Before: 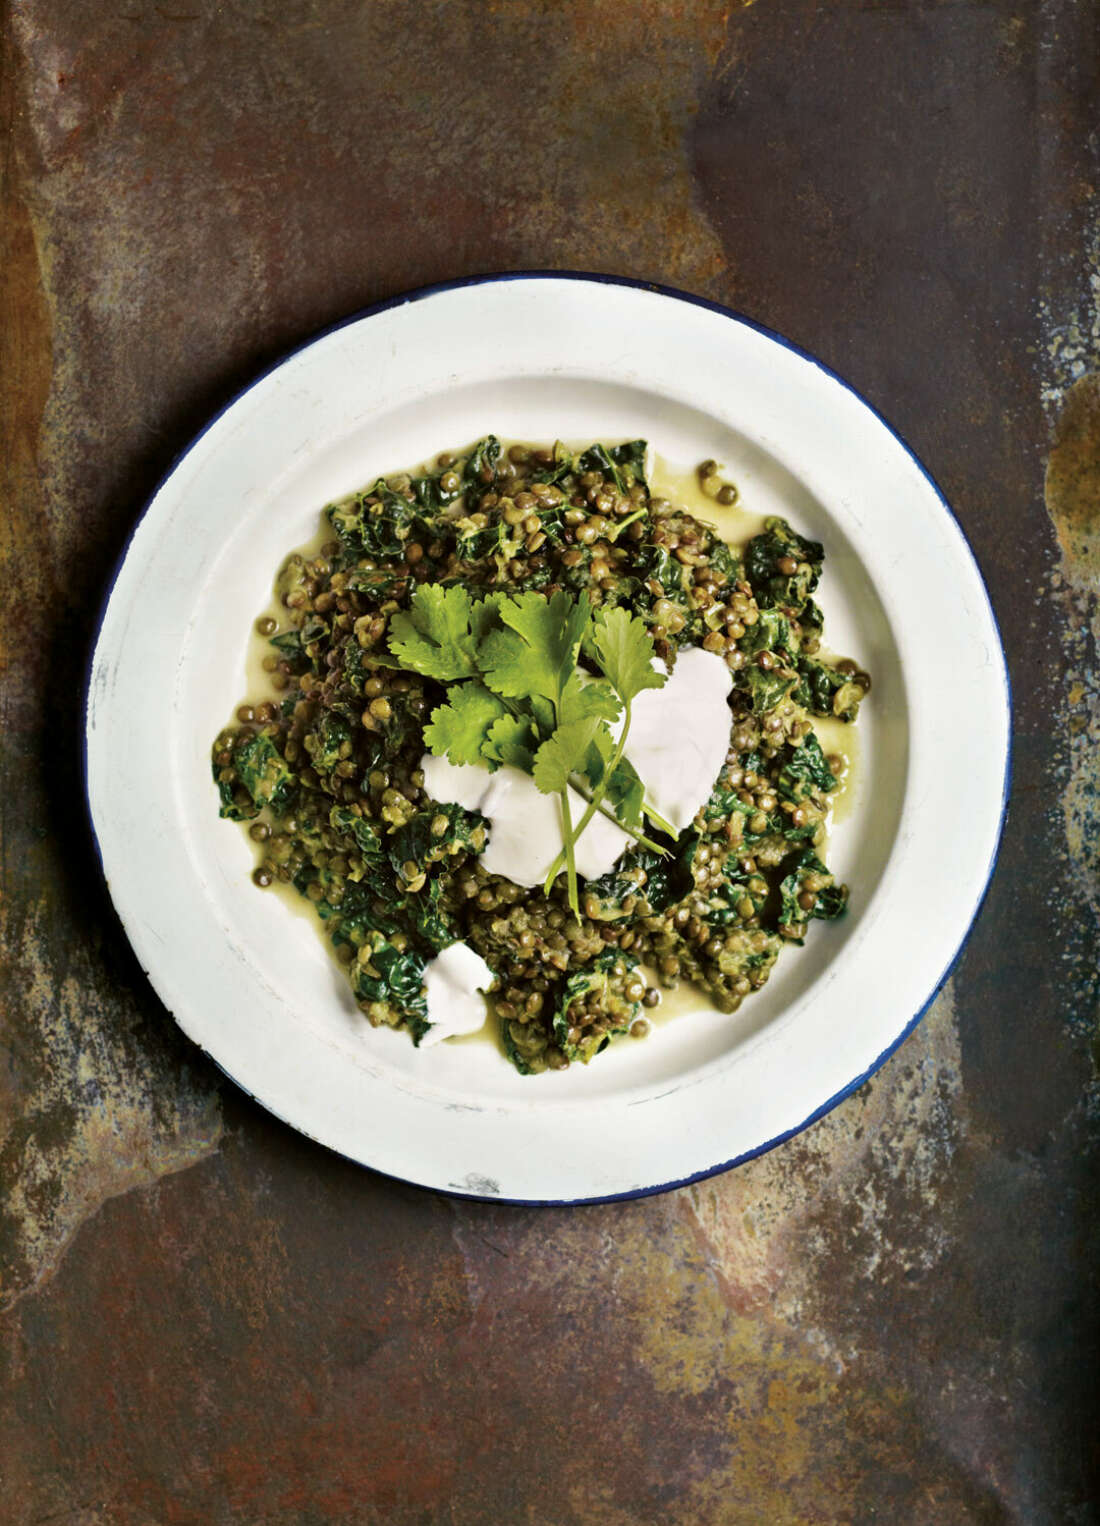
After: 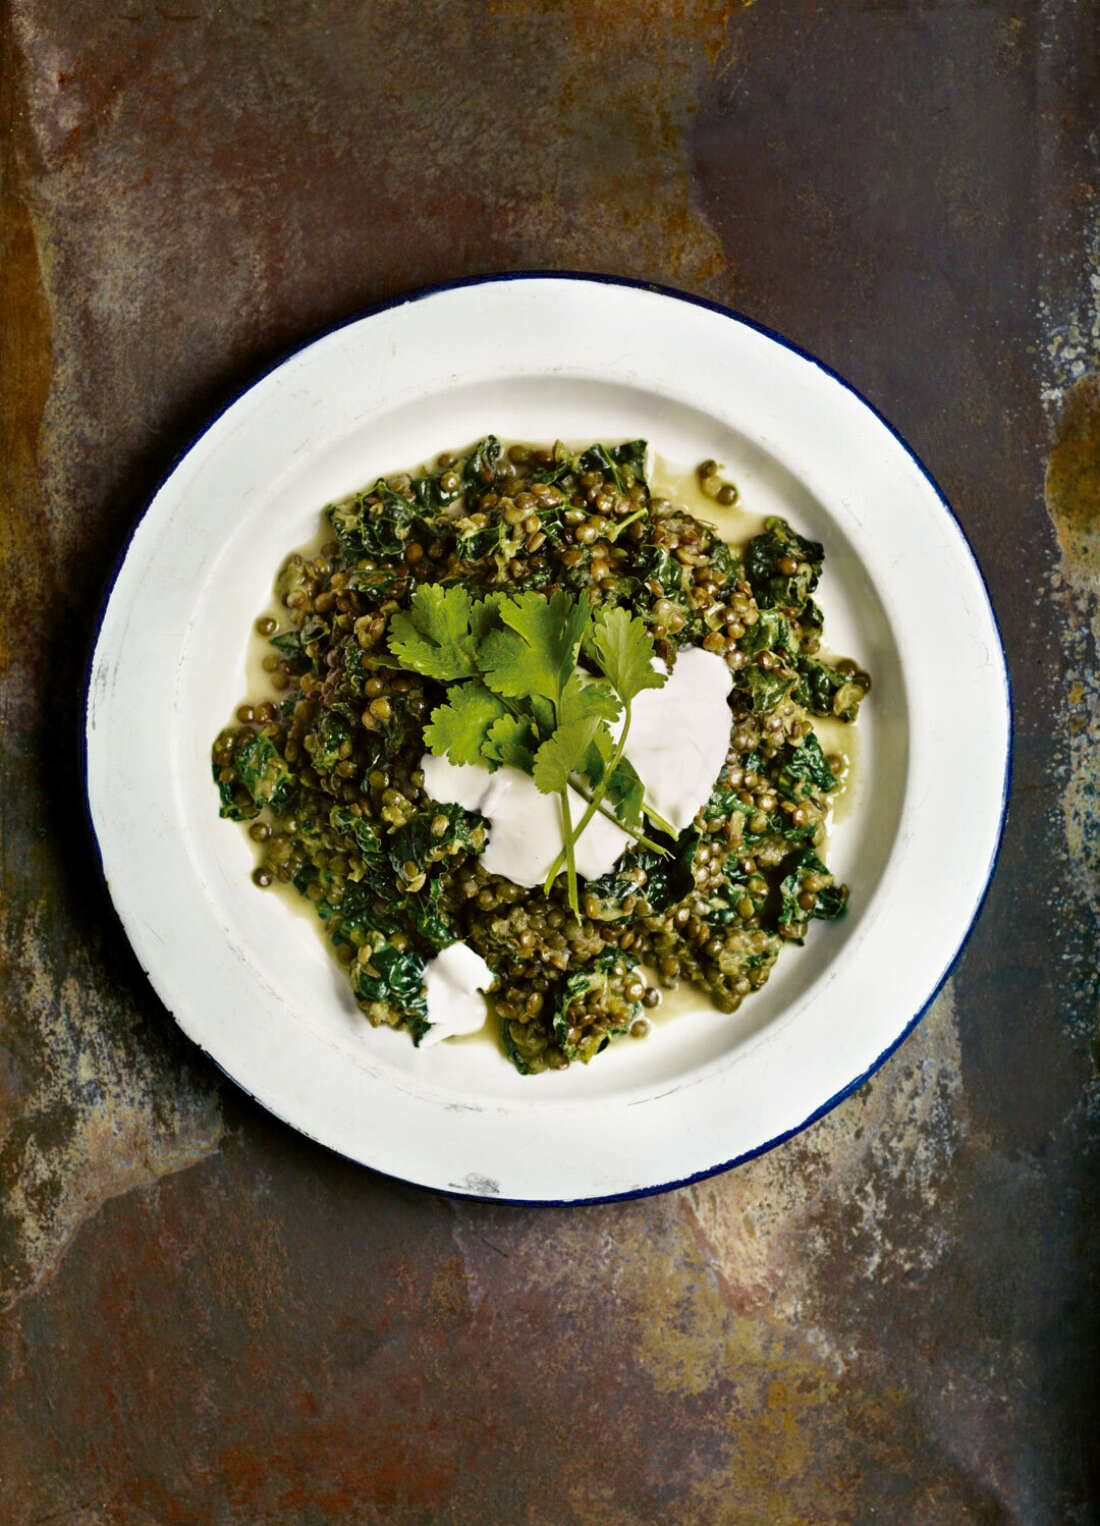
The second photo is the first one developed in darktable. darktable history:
contrast brightness saturation: contrast 0.012, saturation -0.059
color balance rgb: shadows lift › chroma 1.025%, shadows lift › hue 242.21°, linear chroma grading › shadows -2.052%, linear chroma grading › highlights -14.45%, linear chroma grading › global chroma -9.493%, linear chroma grading › mid-tones -9.995%, perceptual saturation grading › global saturation 25.675%, global vibrance 16.719%, saturation formula JzAzBz (2021)
